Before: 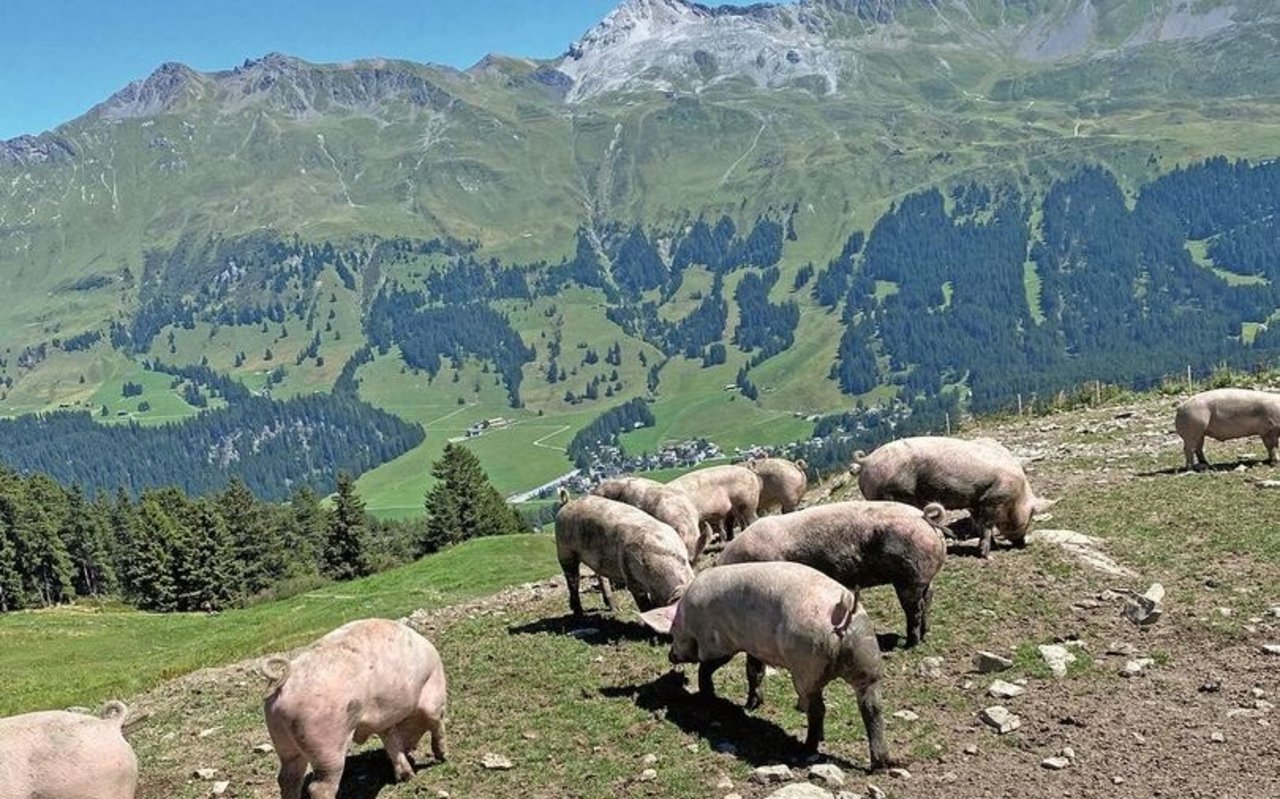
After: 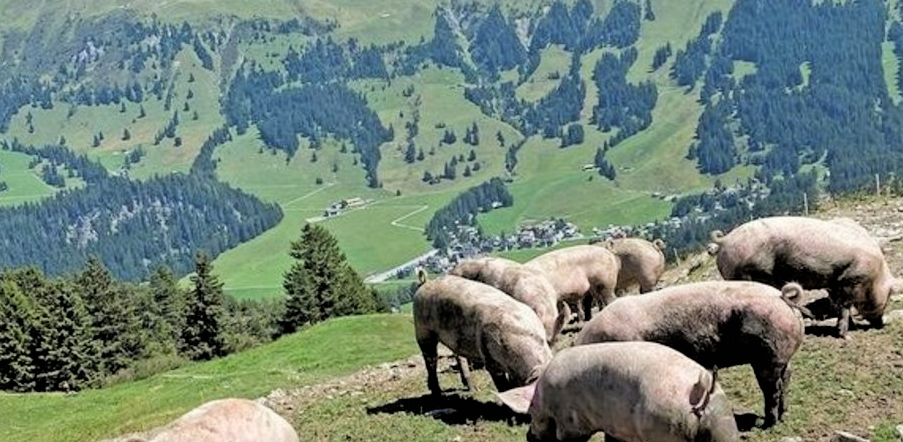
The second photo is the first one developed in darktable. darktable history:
crop: left 11.123%, top 27.61%, right 18.3%, bottom 17.034%
levels: mode automatic
contrast equalizer: octaves 7, y [[0.6 ×6], [0.55 ×6], [0 ×6], [0 ×6], [0 ×6]], mix -0.3
shadows and highlights: on, module defaults
filmic rgb: black relative exposure -5 EV, hardness 2.88, contrast 1.2, highlights saturation mix -30%
